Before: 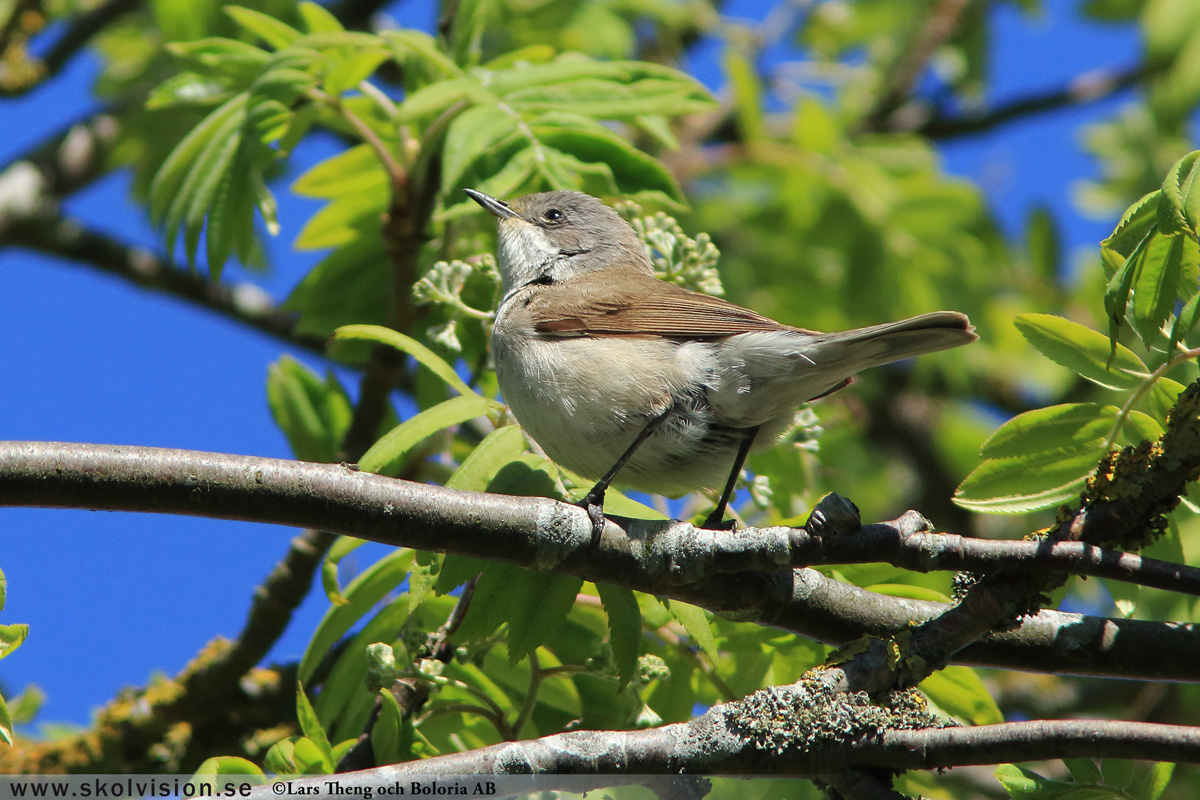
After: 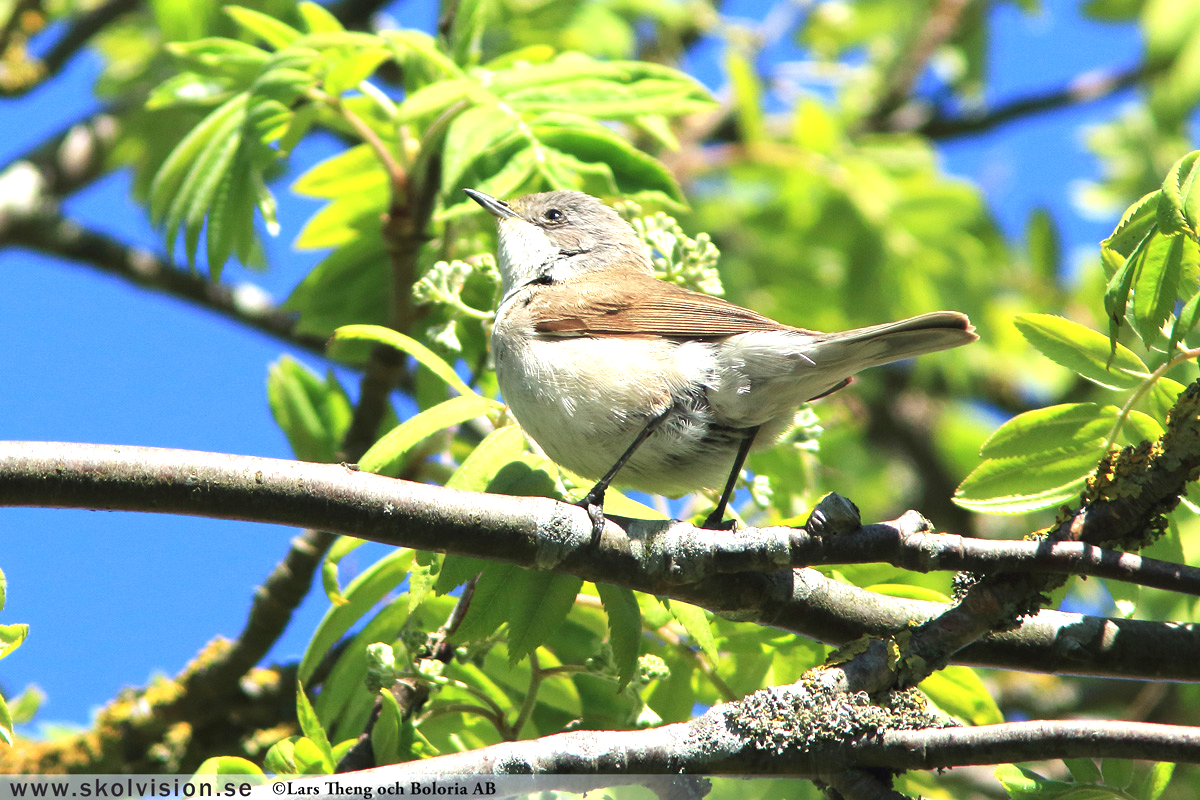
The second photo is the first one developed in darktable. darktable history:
exposure: black level correction 0, exposure 1.175 EV, compensate exposure bias true, compensate highlight preservation false
